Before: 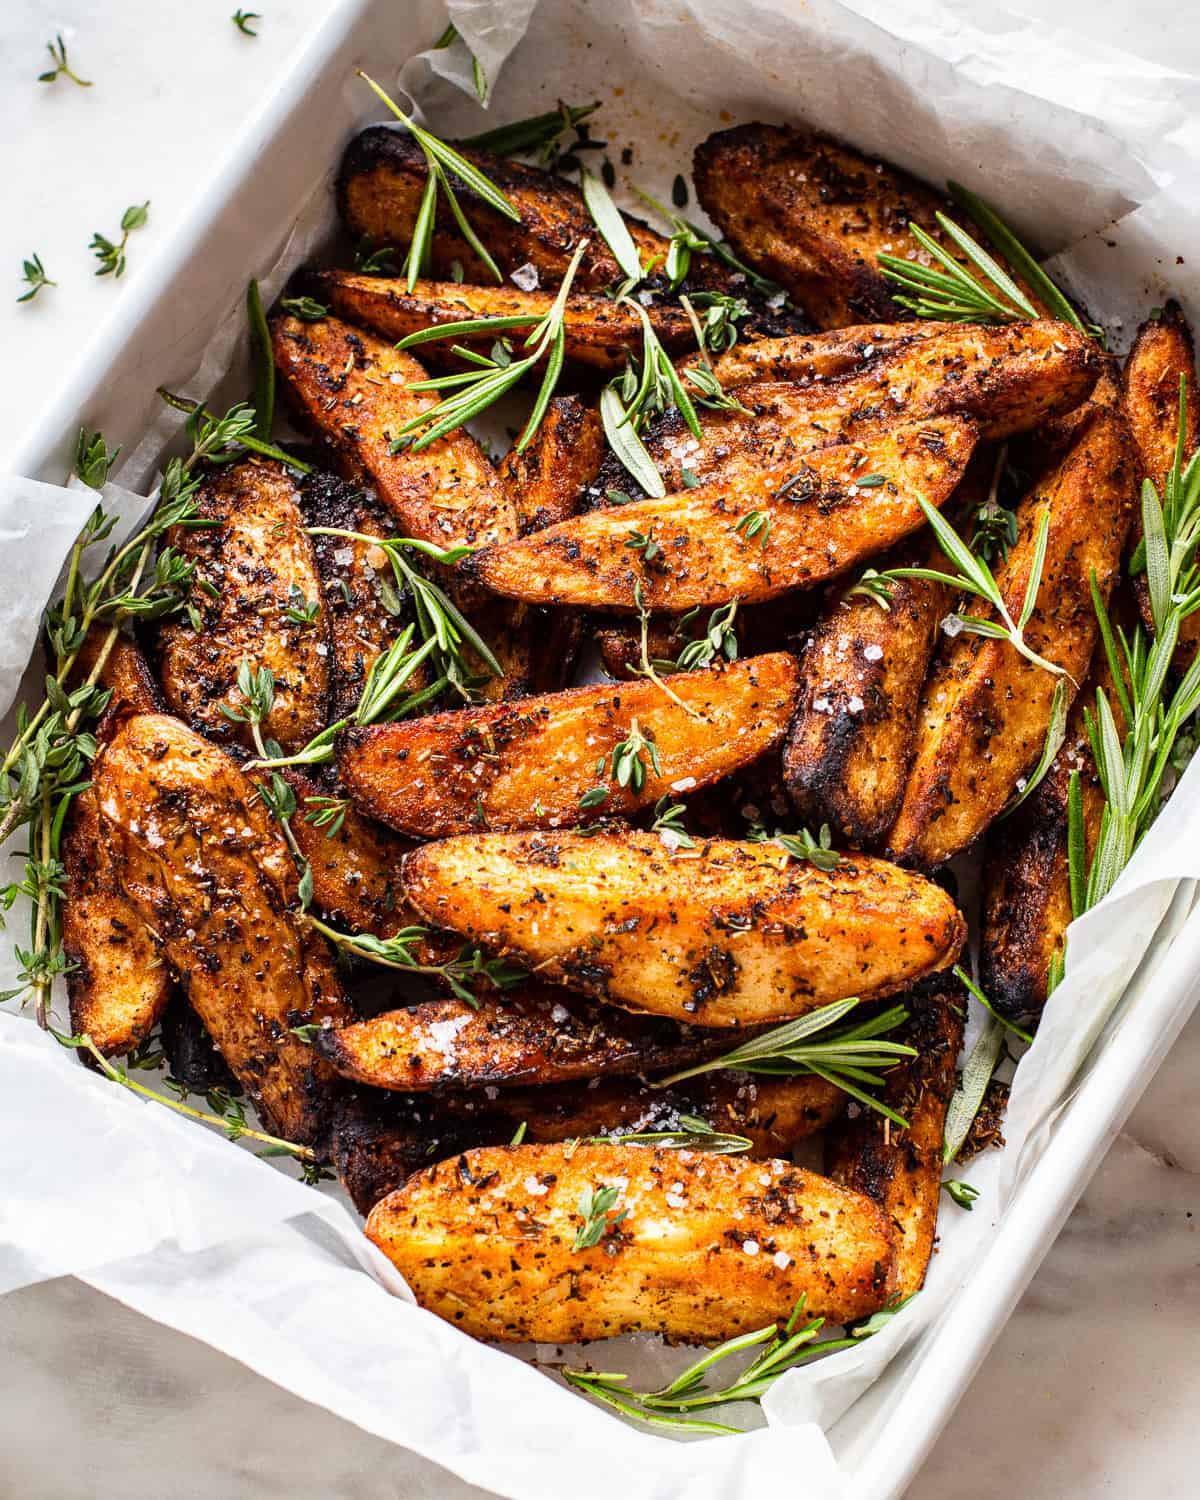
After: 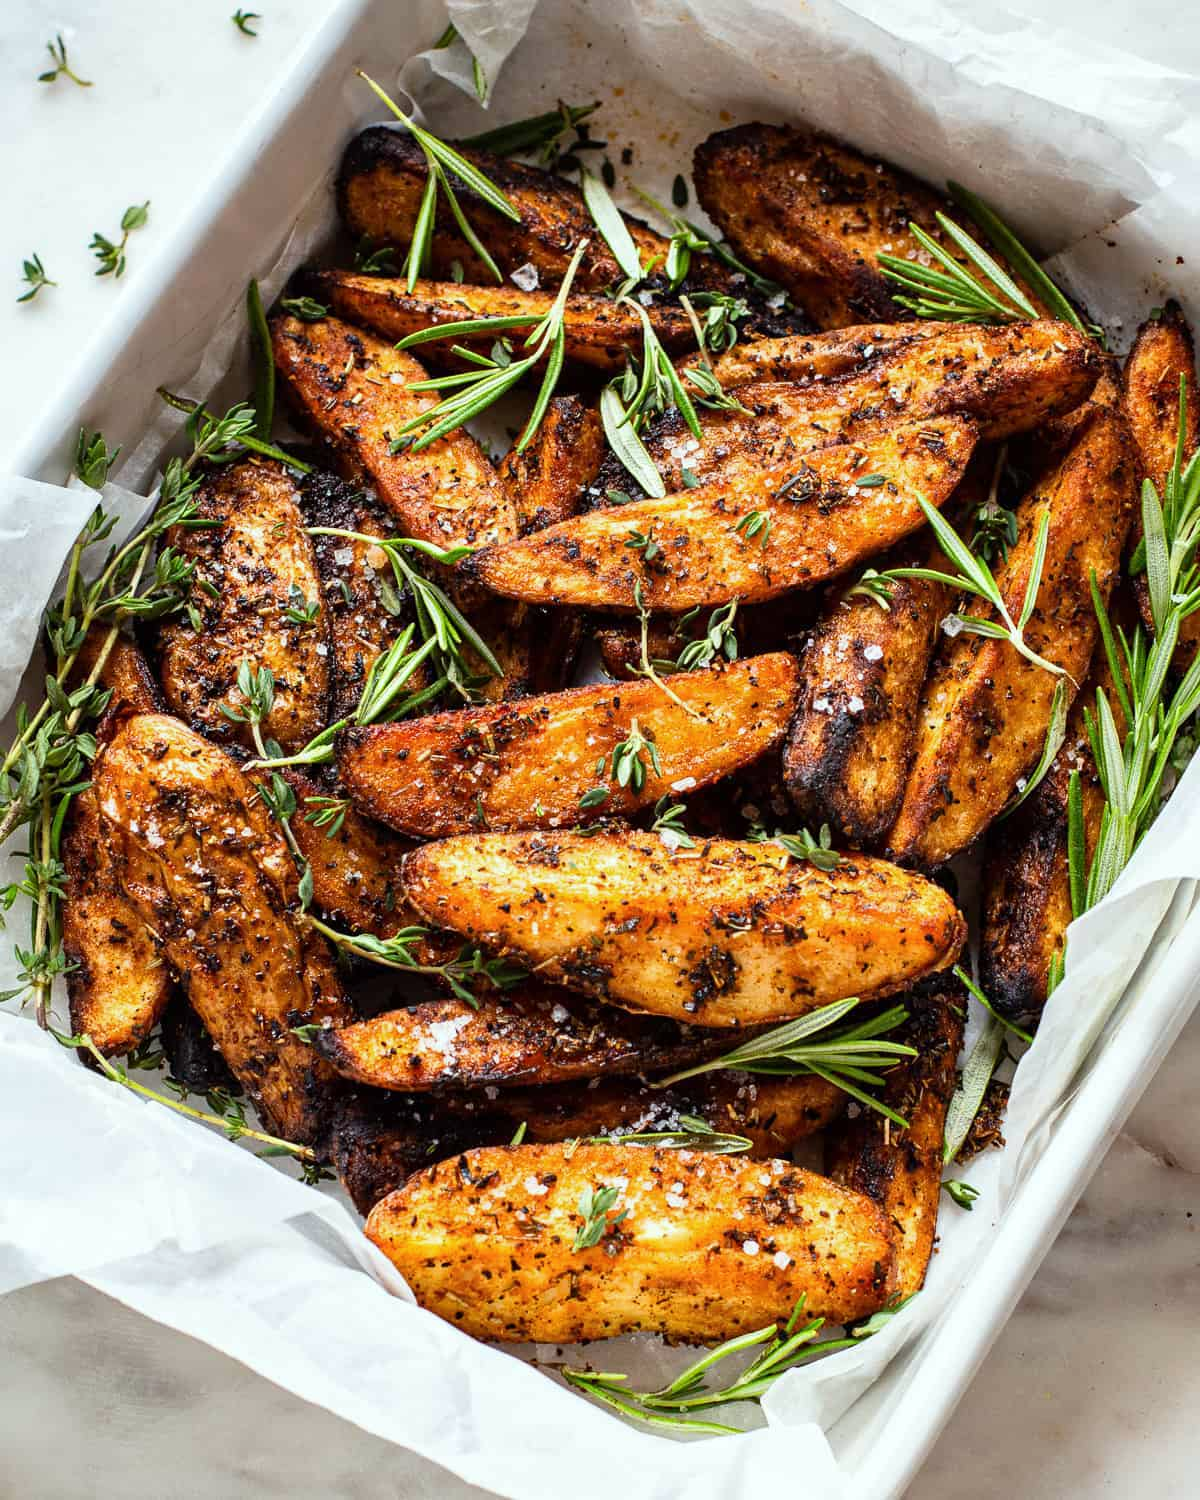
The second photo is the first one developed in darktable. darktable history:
exposure: compensate exposure bias true, compensate highlight preservation false
color calibration: illuminant Planckian (black body), x 0.349, y 0.352, temperature 4764.79 K
